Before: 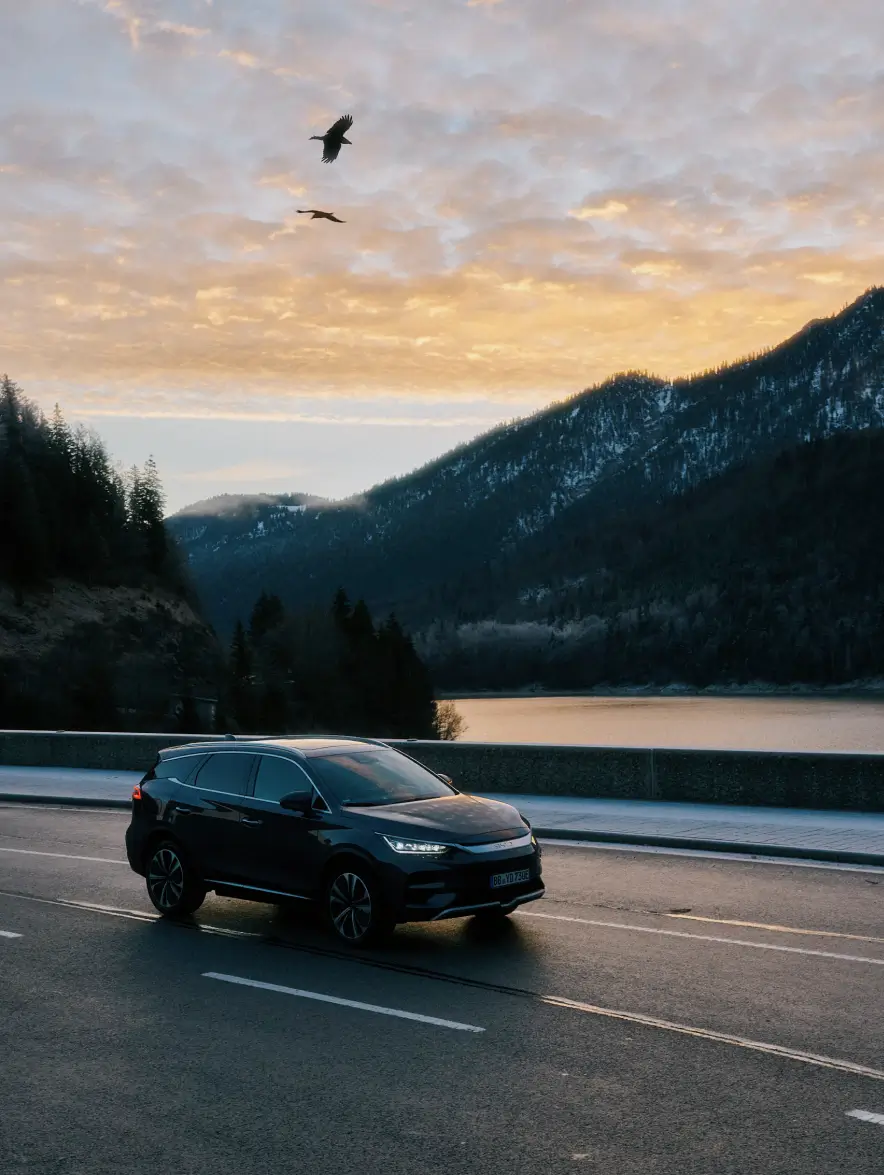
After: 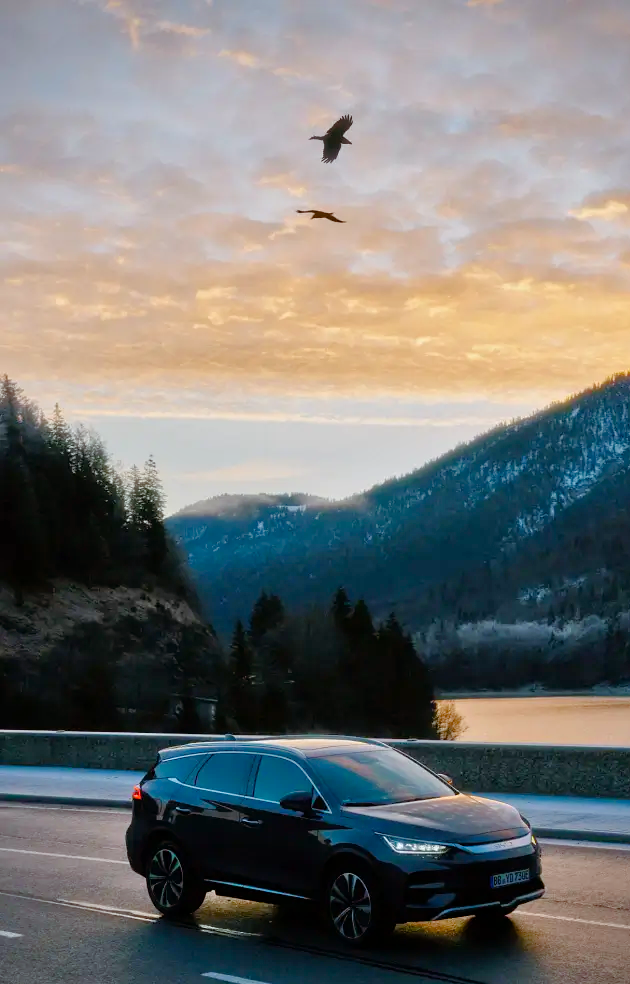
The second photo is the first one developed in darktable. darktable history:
tone equalizer: -7 EV 0.156 EV, -6 EV 0.627 EV, -5 EV 1.13 EV, -4 EV 1.34 EV, -3 EV 1.17 EV, -2 EV 0.6 EV, -1 EV 0.16 EV
color balance rgb: shadows lift › chroma 4.61%, shadows lift › hue 26.99°, perceptual saturation grading › global saturation 20%, perceptual saturation grading › highlights -24.937%, perceptual saturation grading › shadows 49.335%, global vibrance 20%
crop: right 28.656%, bottom 16.239%
vignetting: saturation 0.368, center (-0.012, 0)
